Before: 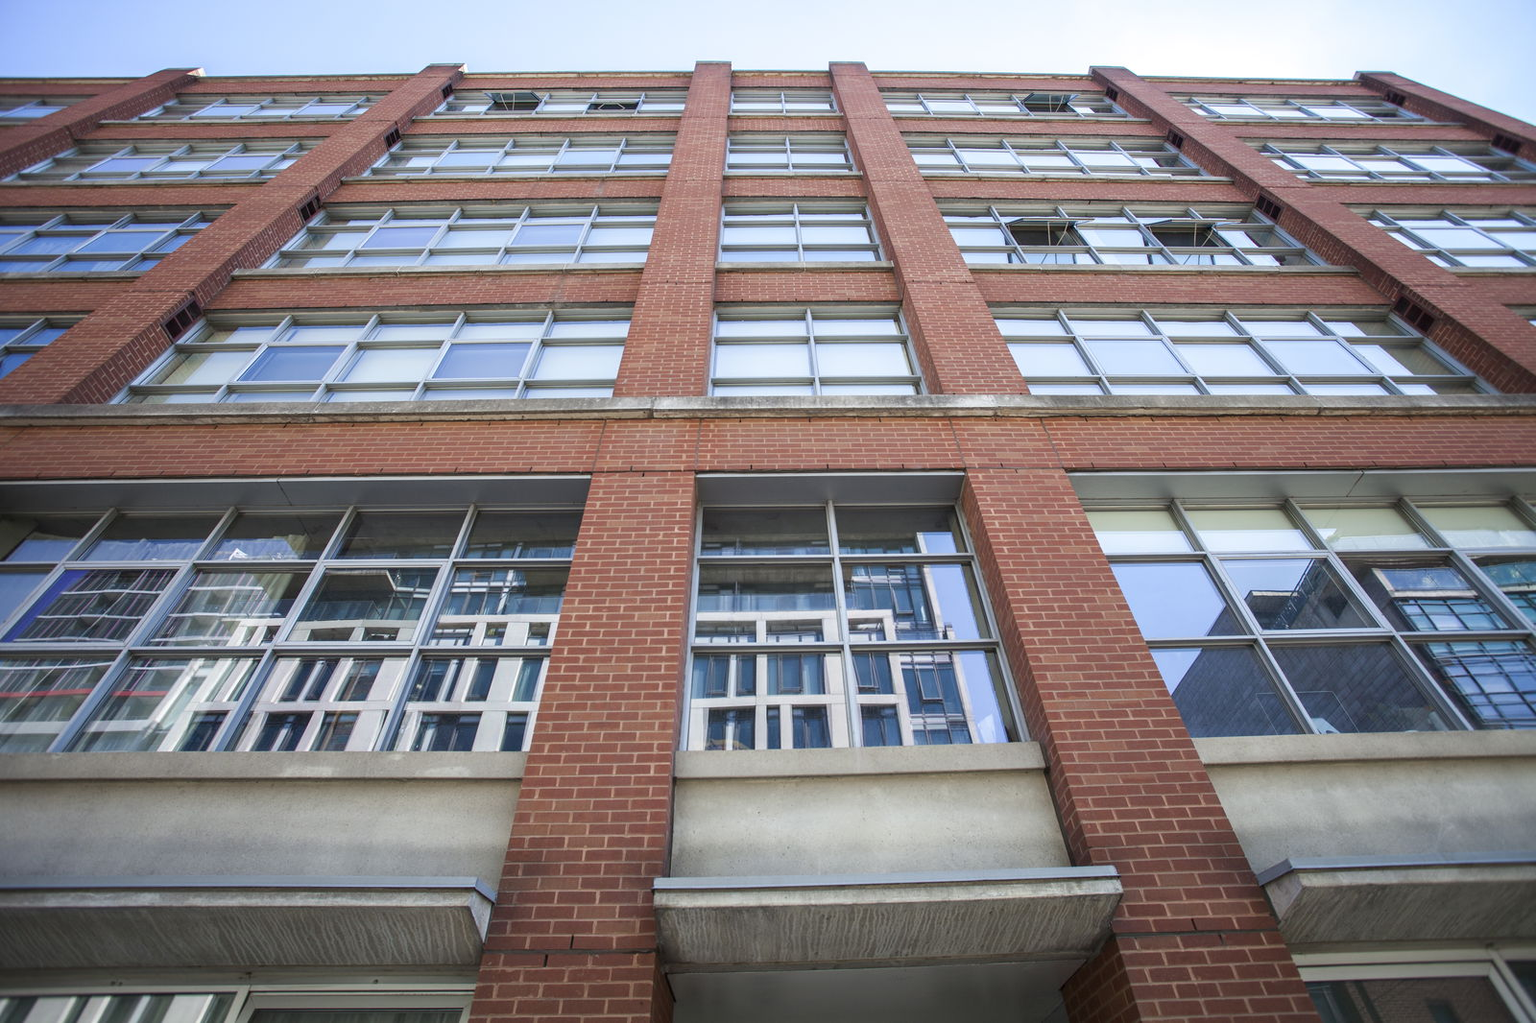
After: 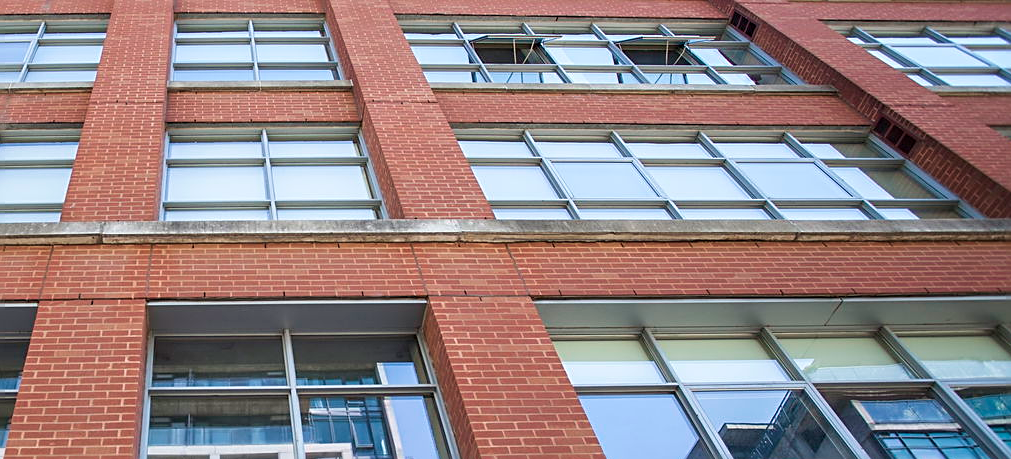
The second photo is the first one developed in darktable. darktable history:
crop: left 36.179%, top 18.06%, right 0.586%, bottom 38.835%
sharpen: on, module defaults
velvia: on, module defaults
